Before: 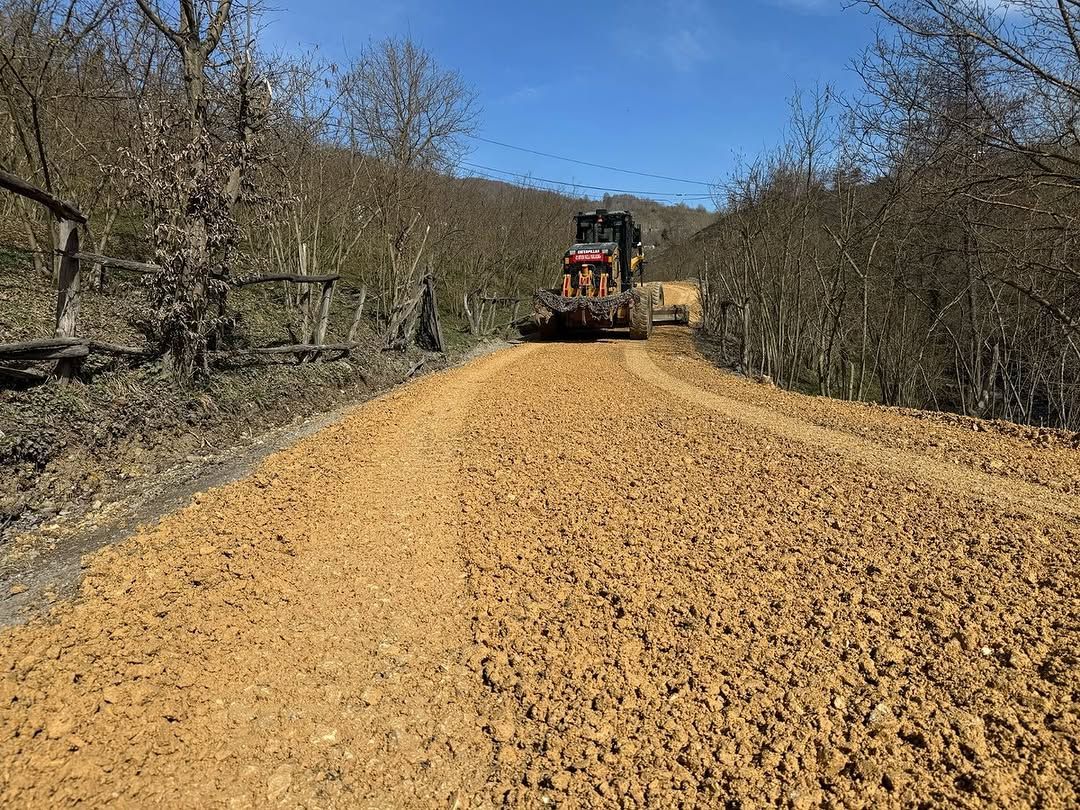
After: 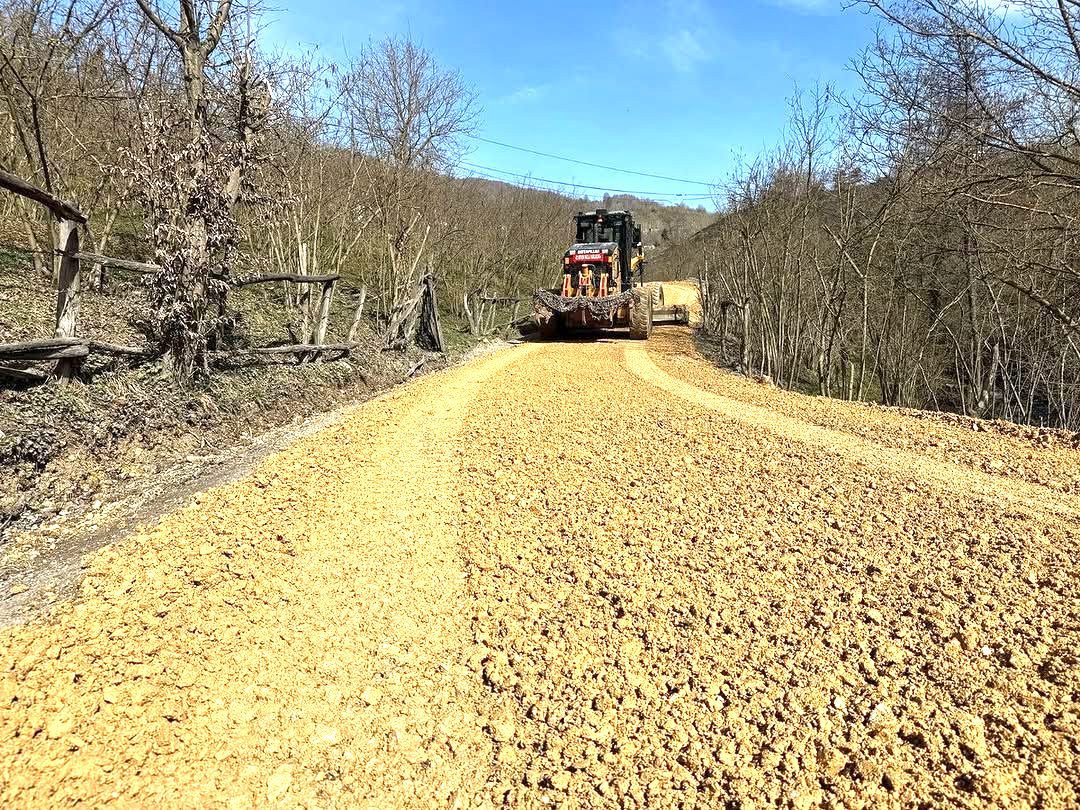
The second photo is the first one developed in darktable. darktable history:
exposure: black level correction 0, exposure 1.2 EV, compensate exposure bias true, compensate highlight preservation false
local contrast: mode bilateral grid, contrast 20, coarseness 50, detail 130%, midtone range 0.2
